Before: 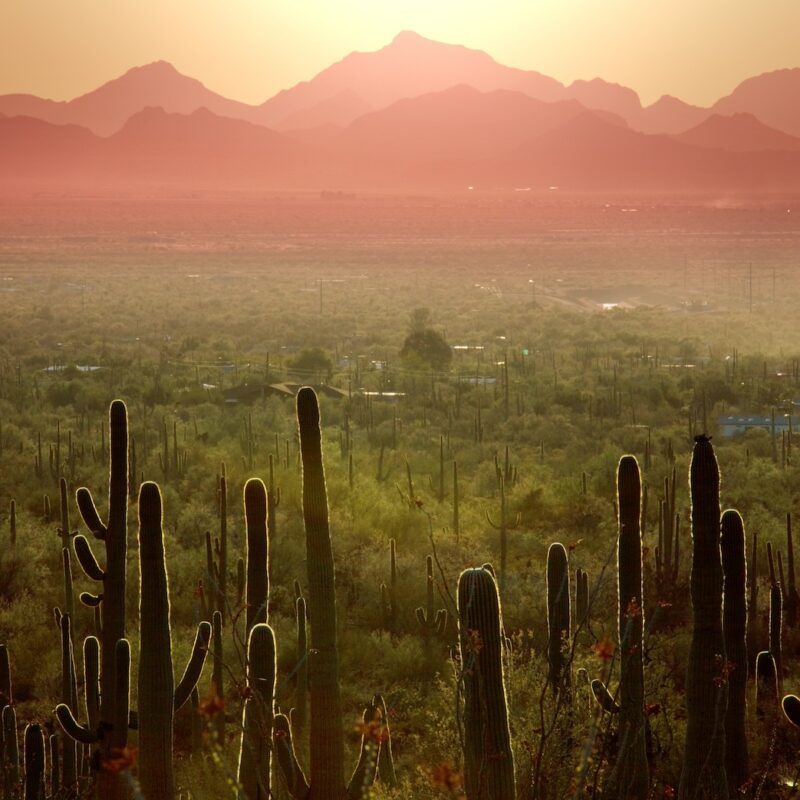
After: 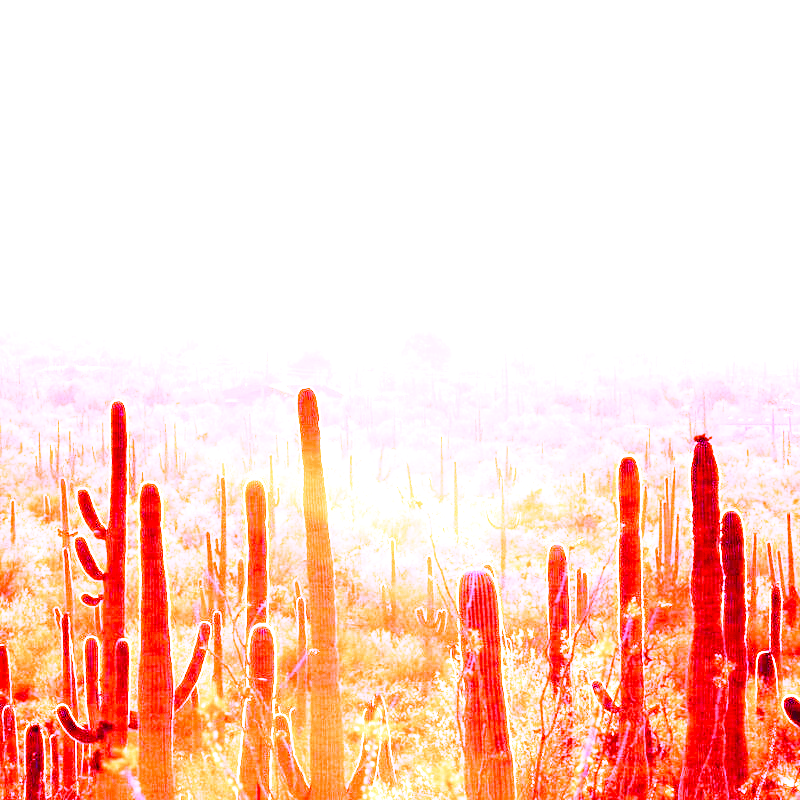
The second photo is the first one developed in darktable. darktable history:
white balance: red 8, blue 8
base curve: curves: ch0 [(0, 0) (0.028, 0.03) (0.121, 0.232) (0.46, 0.748) (0.859, 0.968) (1, 1)], preserve colors none
